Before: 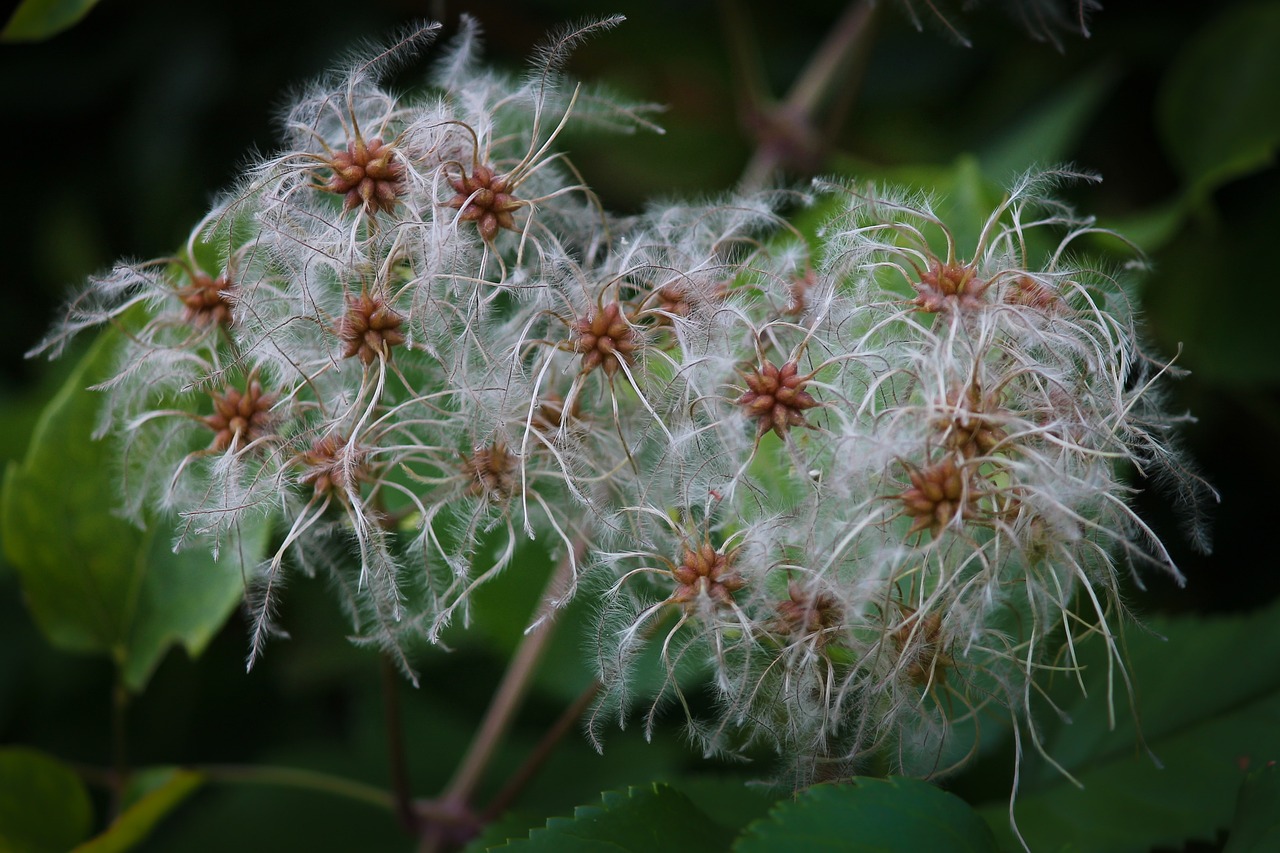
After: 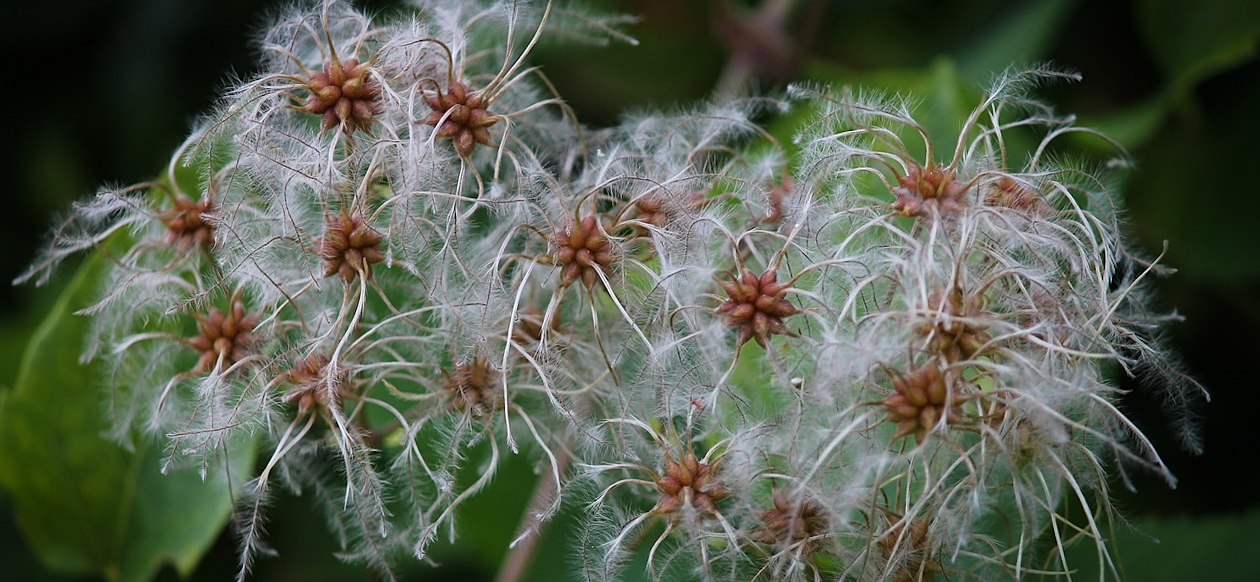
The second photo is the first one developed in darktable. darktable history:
crop and rotate: top 8.293%, bottom 20.996%
rotate and perspective: rotation -1.32°, lens shift (horizontal) -0.031, crop left 0.015, crop right 0.985, crop top 0.047, crop bottom 0.982
sharpen: amount 0.2
